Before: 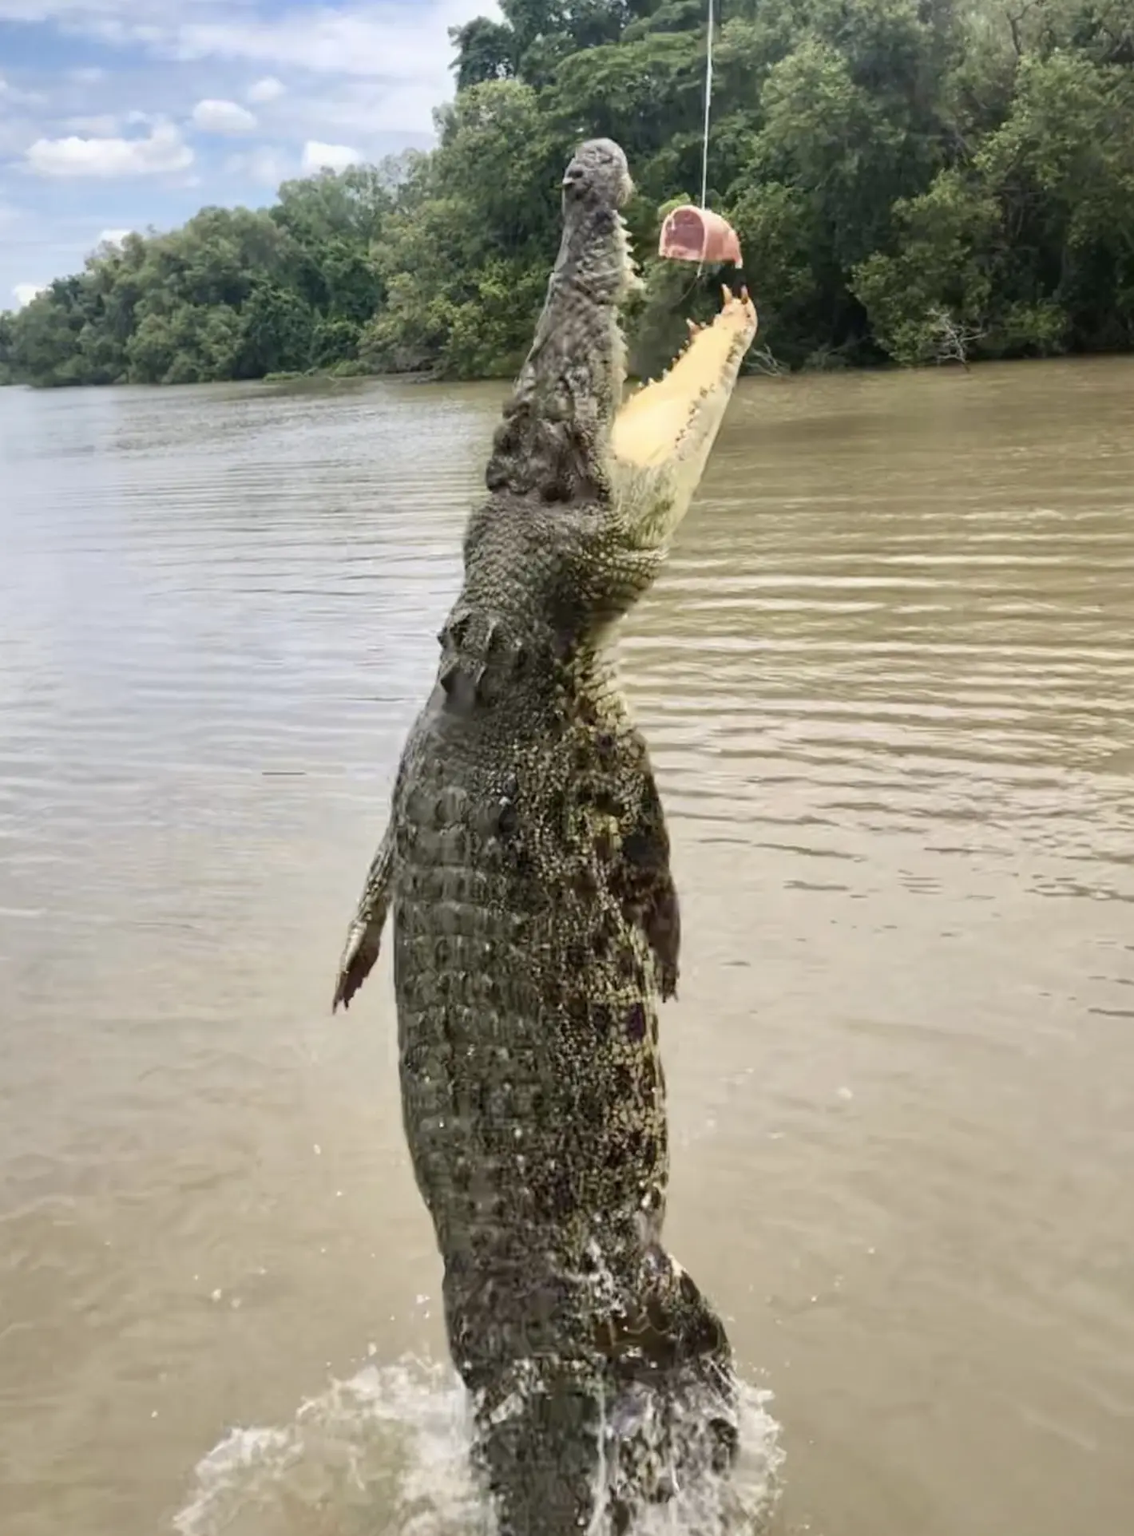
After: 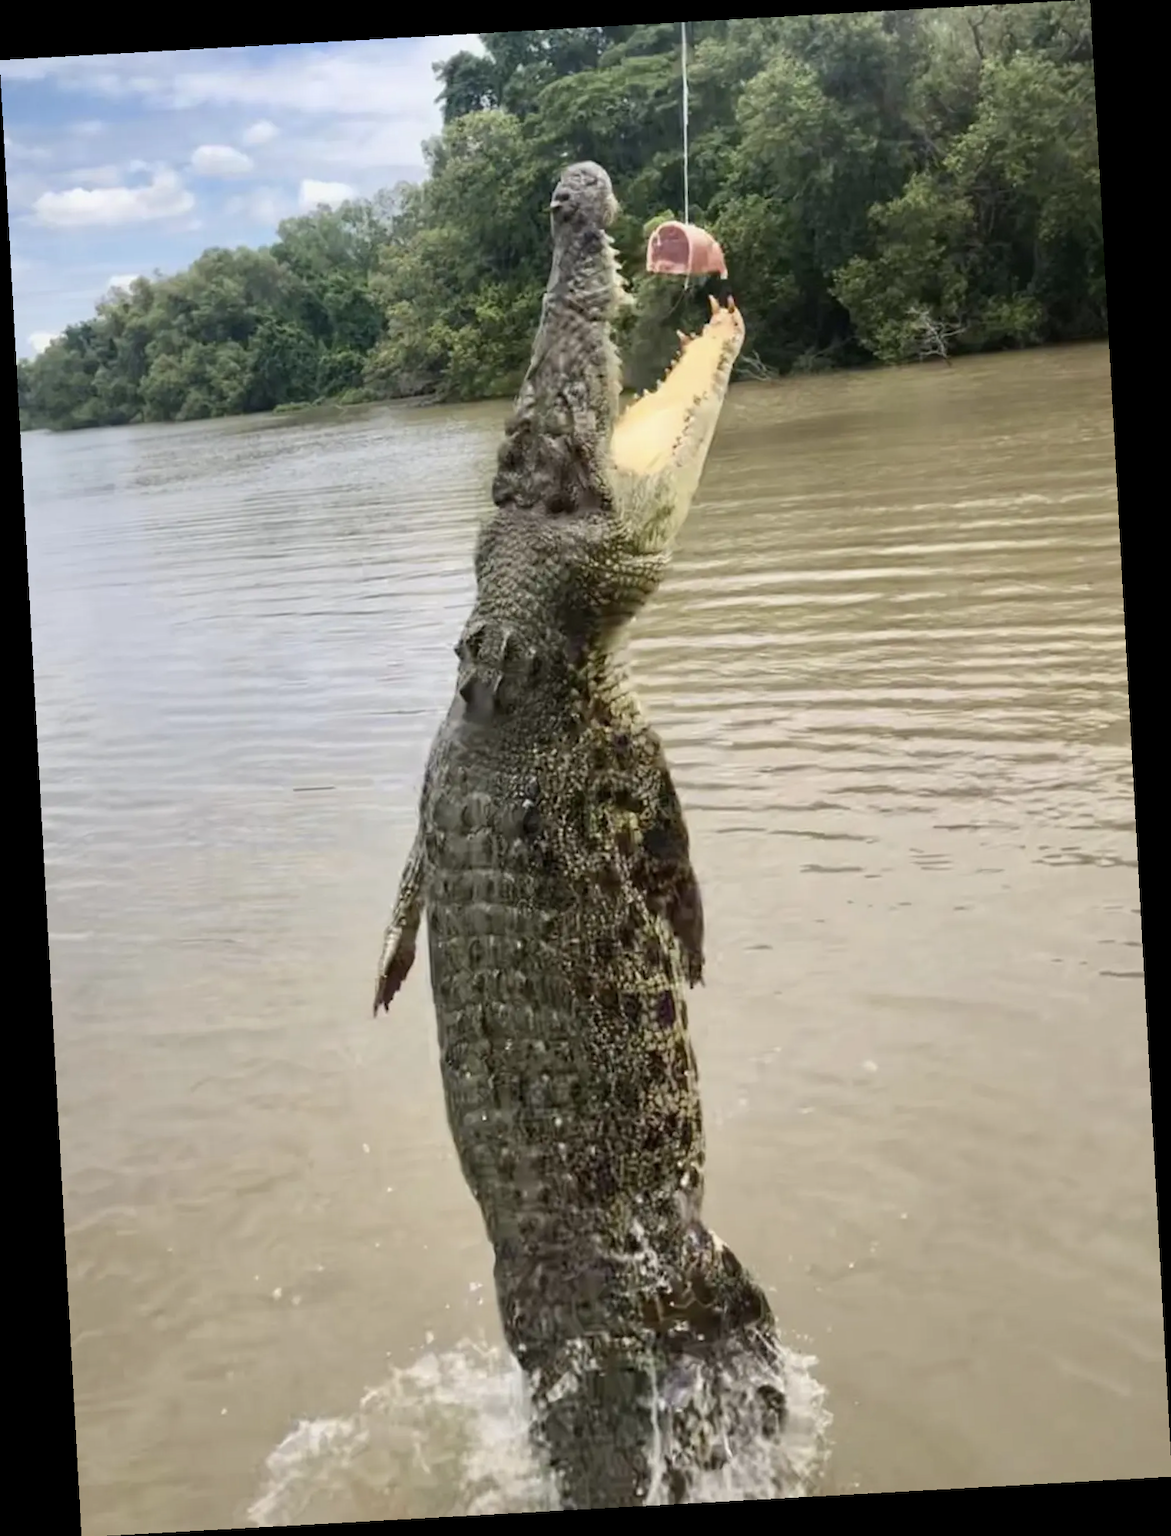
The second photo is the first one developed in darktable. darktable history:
rotate and perspective: rotation -3.18°, automatic cropping off
exposure: exposure -0.05 EV
